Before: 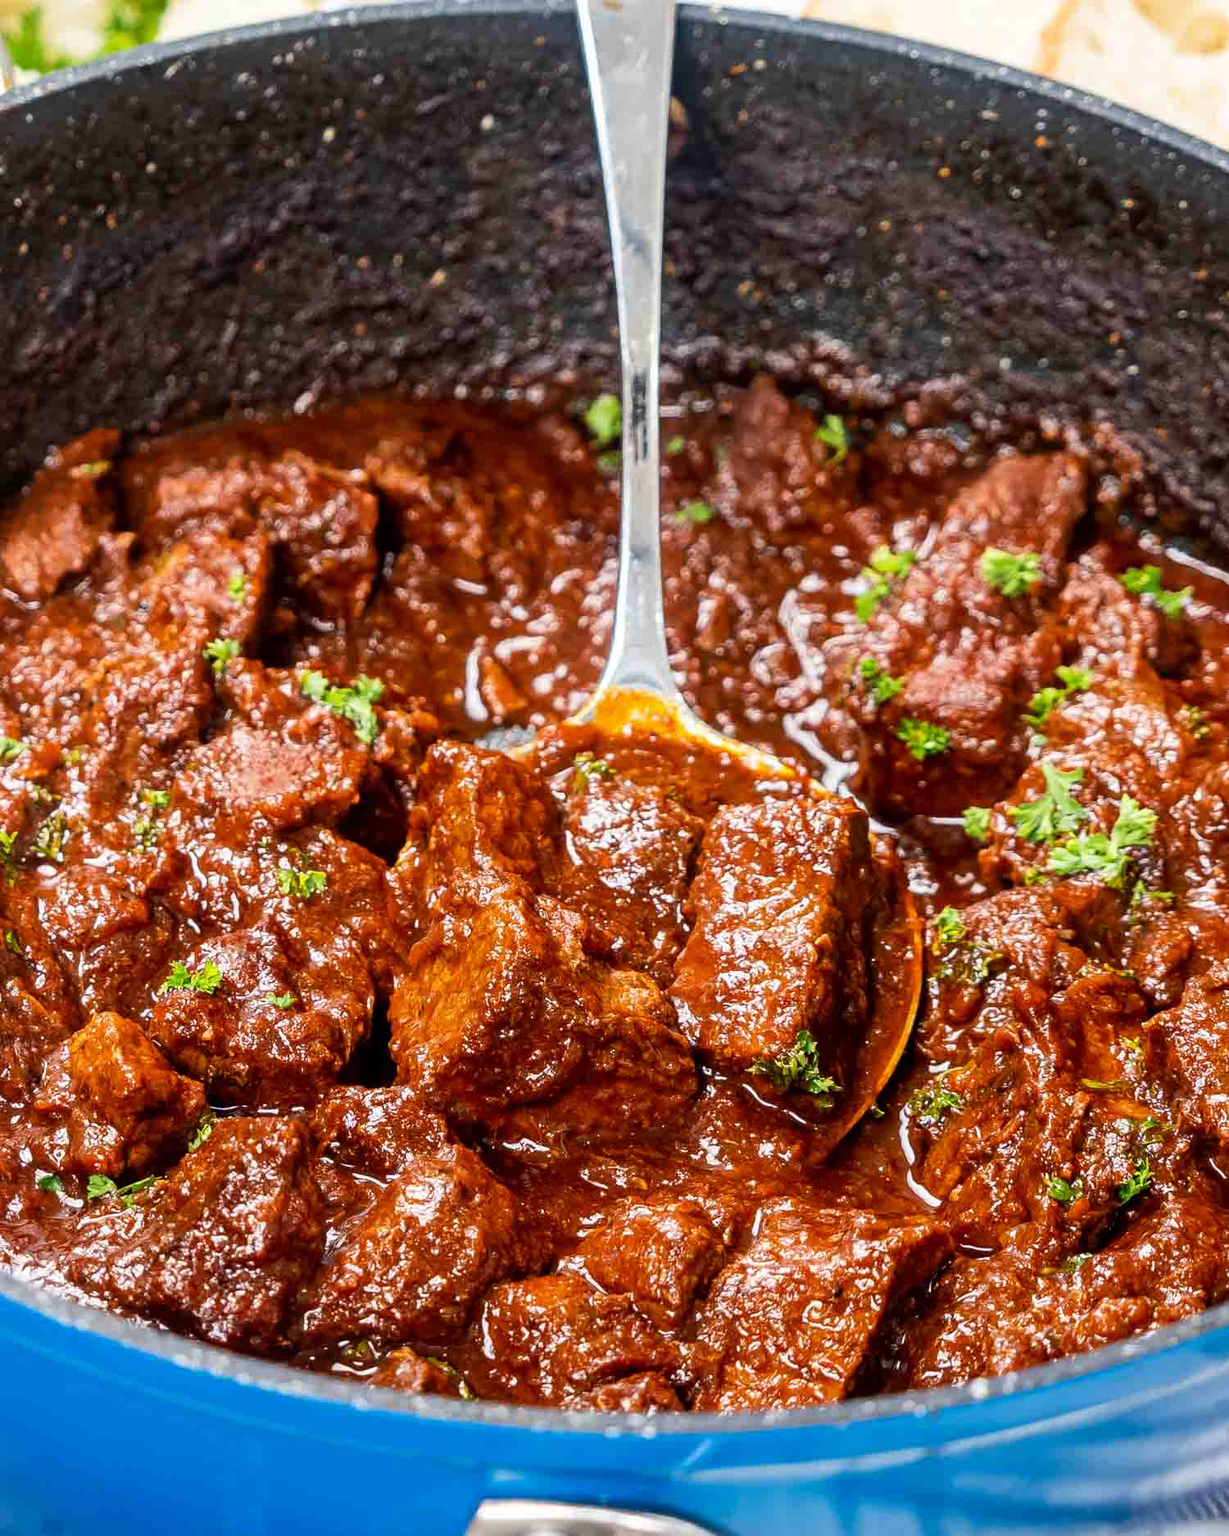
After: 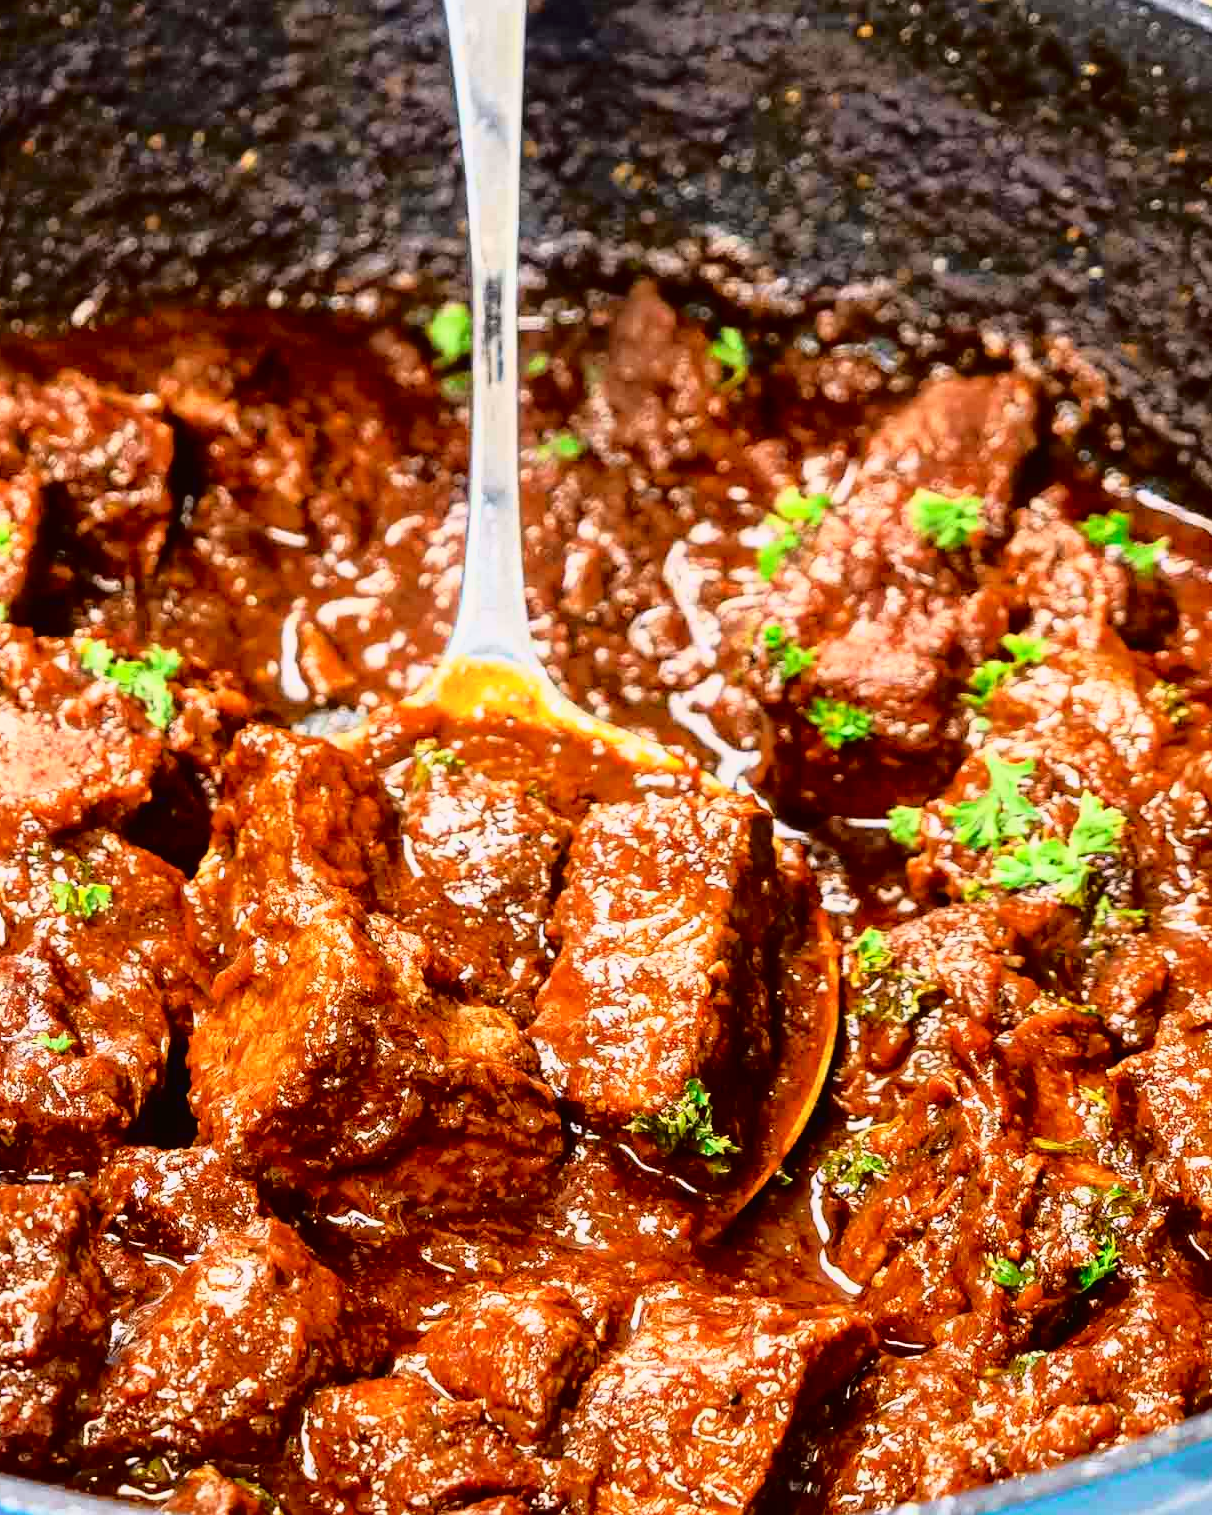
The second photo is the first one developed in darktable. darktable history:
tone curve: curves: ch0 [(0, 0.015) (0.091, 0.055) (0.184, 0.159) (0.304, 0.382) (0.492, 0.579) (0.628, 0.755) (0.832, 0.932) (0.984, 0.963)]; ch1 [(0, 0) (0.34, 0.235) (0.493, 0.5) (0.554, 0.56) (0.764, 0.815) (1, 1)]; ch2 [(0, 0) (0.44, 0.458) (0.476, 0.477) (0.542, 0.586) (0.674, 0.724) (1, 1)], color space Lab, independent channels, preserve colors none
crop: left 19.159%, top 9.58%, bottom 9.58%
